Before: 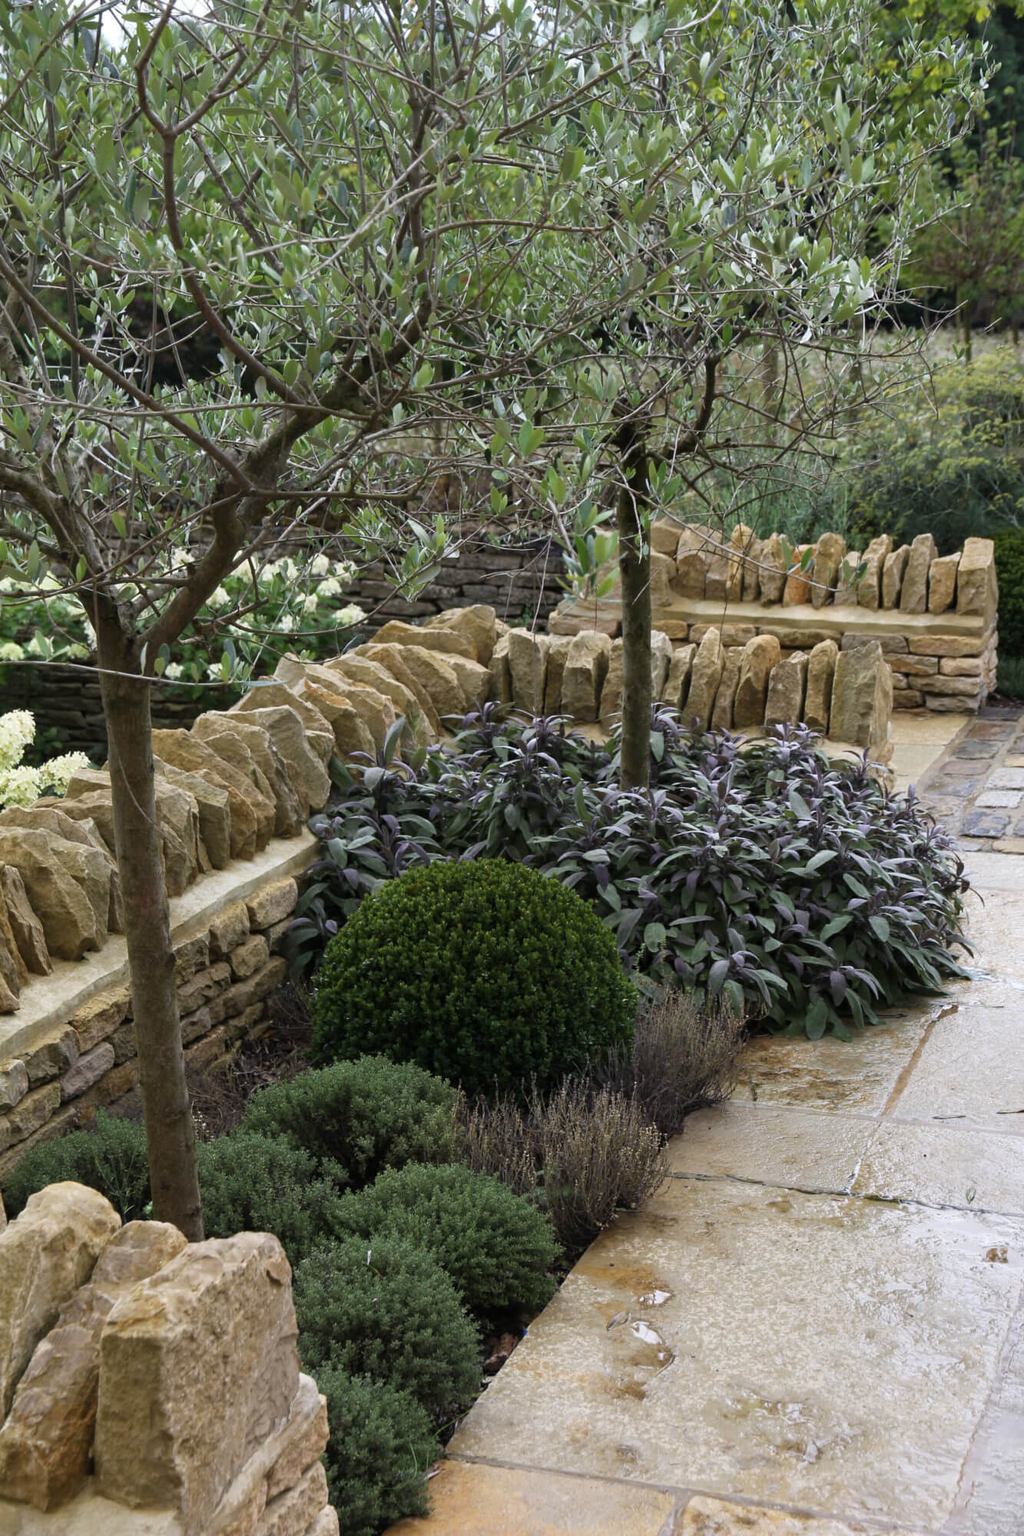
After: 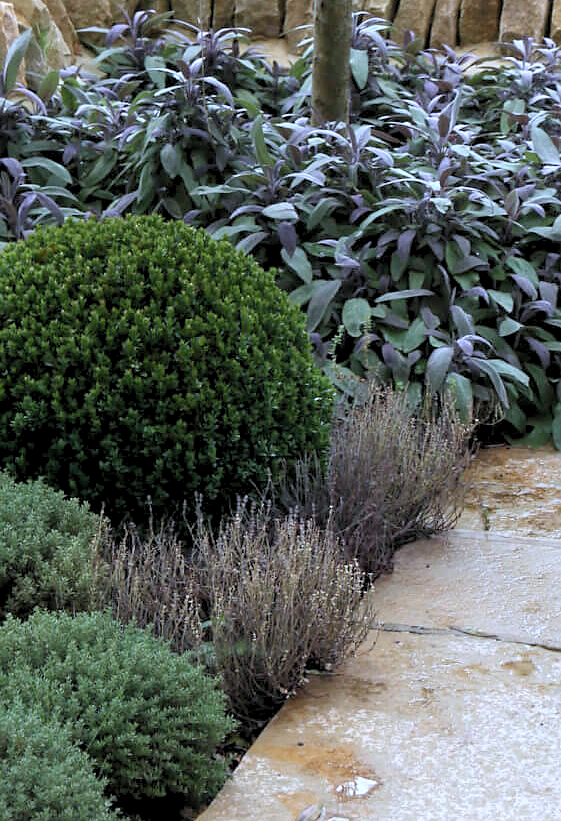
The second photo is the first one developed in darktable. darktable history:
levels: black 3.83%, white 90.64%, levels [0.044, 0.416, 0.908]
sharpen: radius 1
crop: left 37.221%, top 45.169%, right 20.63%, bottom 13.777%
color correction: highlights a* -2.24, highlights b* -18.1
